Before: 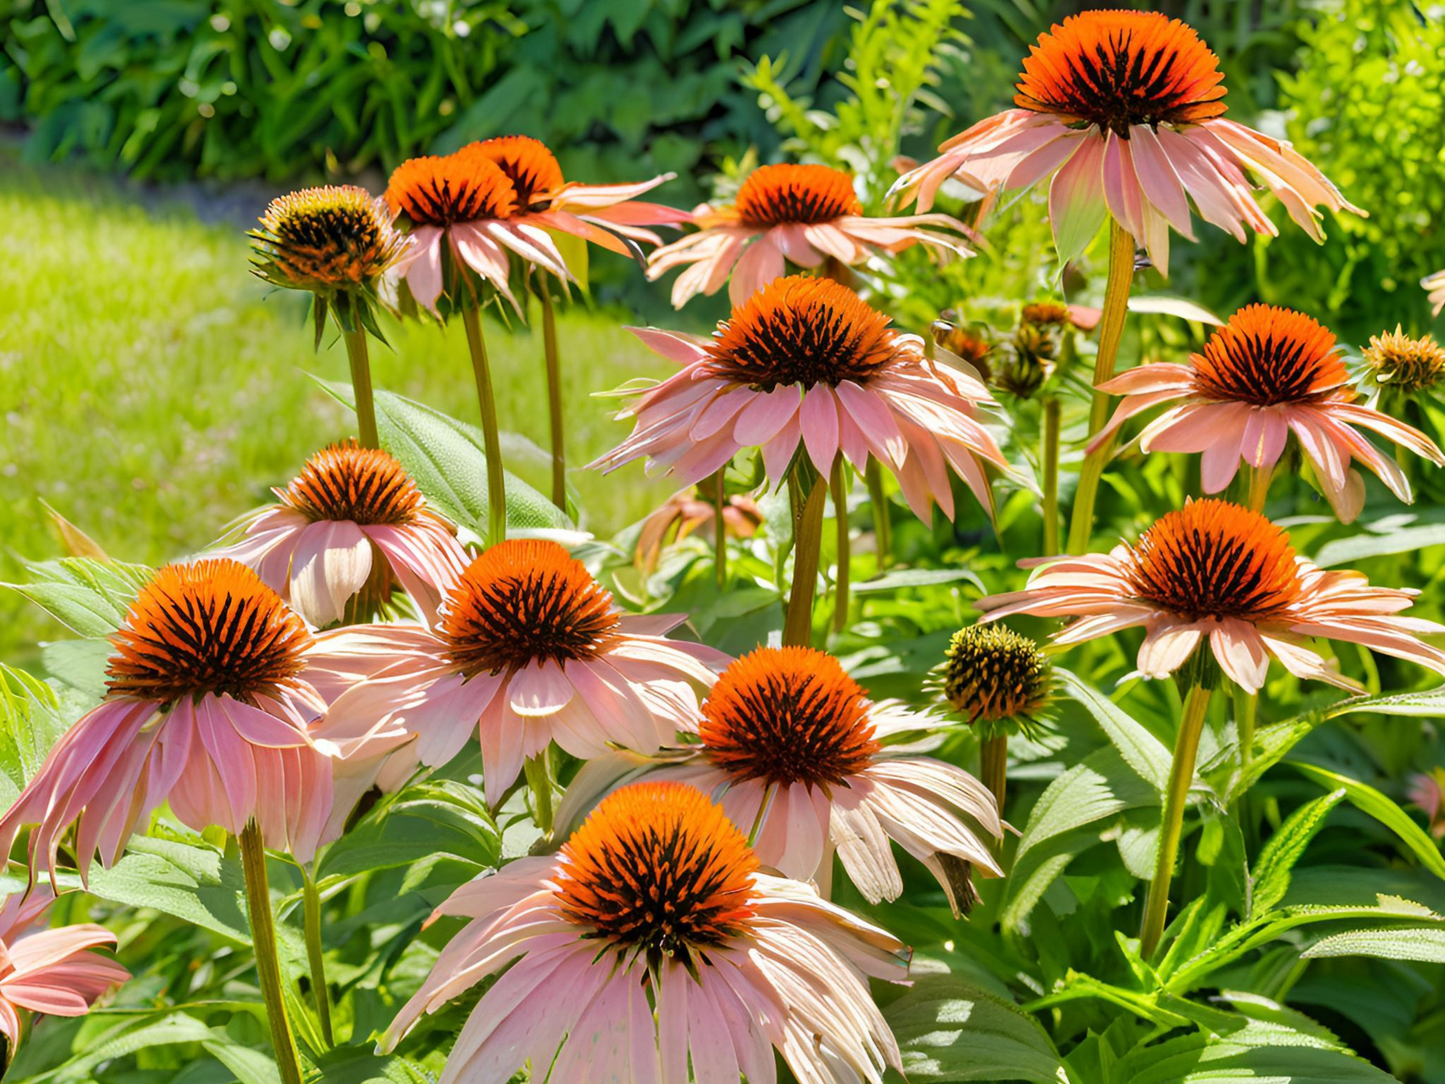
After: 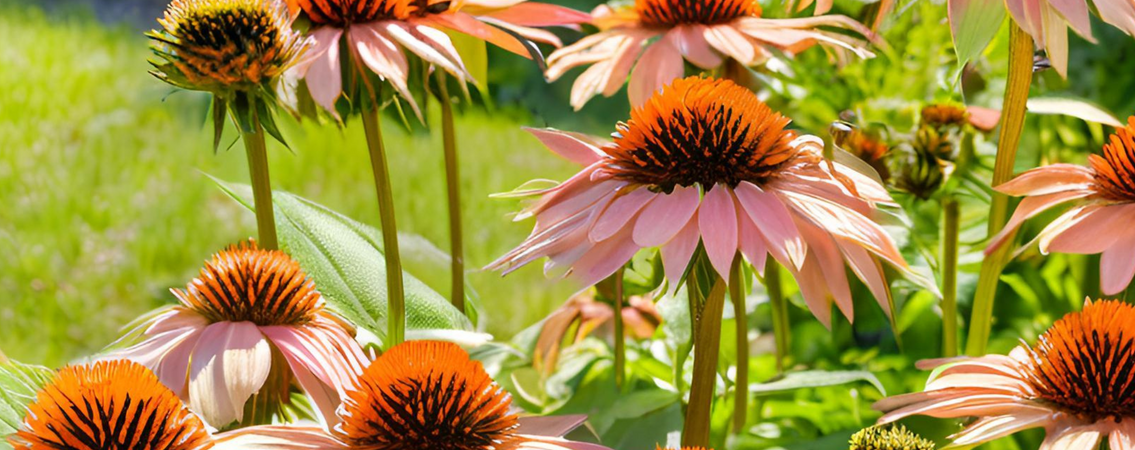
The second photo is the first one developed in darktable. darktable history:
crop: left 7.036%, top 18.398%, right 14.379%, bottom 40.043%
color balance: on, module defaults
